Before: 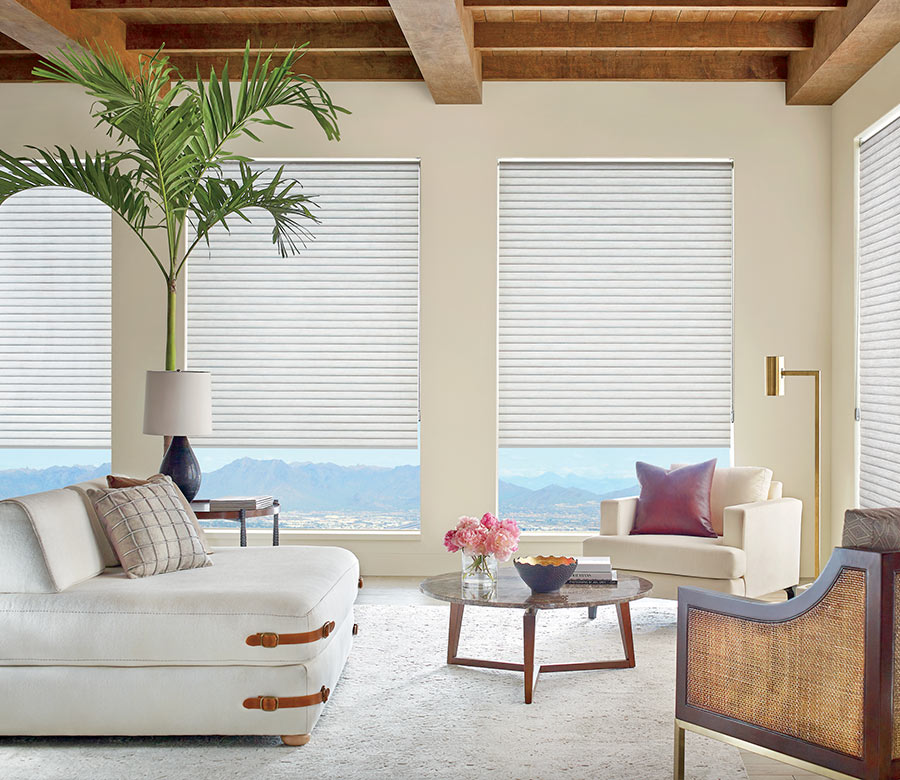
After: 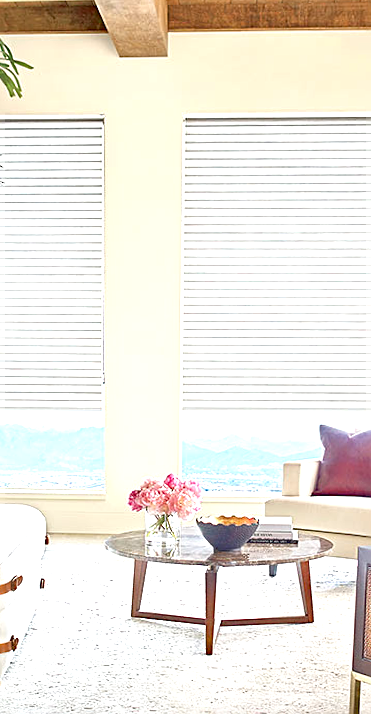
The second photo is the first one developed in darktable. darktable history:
sharpen: on, module defaults
color correction: saturation 0.98
contrast brightness saturation: contrast -0.08, brightness -0.04, saturation -0.11
haze removal: compatibility mode true, adaptive false
exposure: exposure 1.137 EV, compensate highlight preservation false
rotate and perspective: rotation 0.074°, lens shift (vertical) 0.096, lens shift (horizontal) -0.041, crop left 0.043, crop right 0.952, crop top 0.024, crop bottom 0.979
crop: left 33.452%, top 6.025%, right 23.155%
